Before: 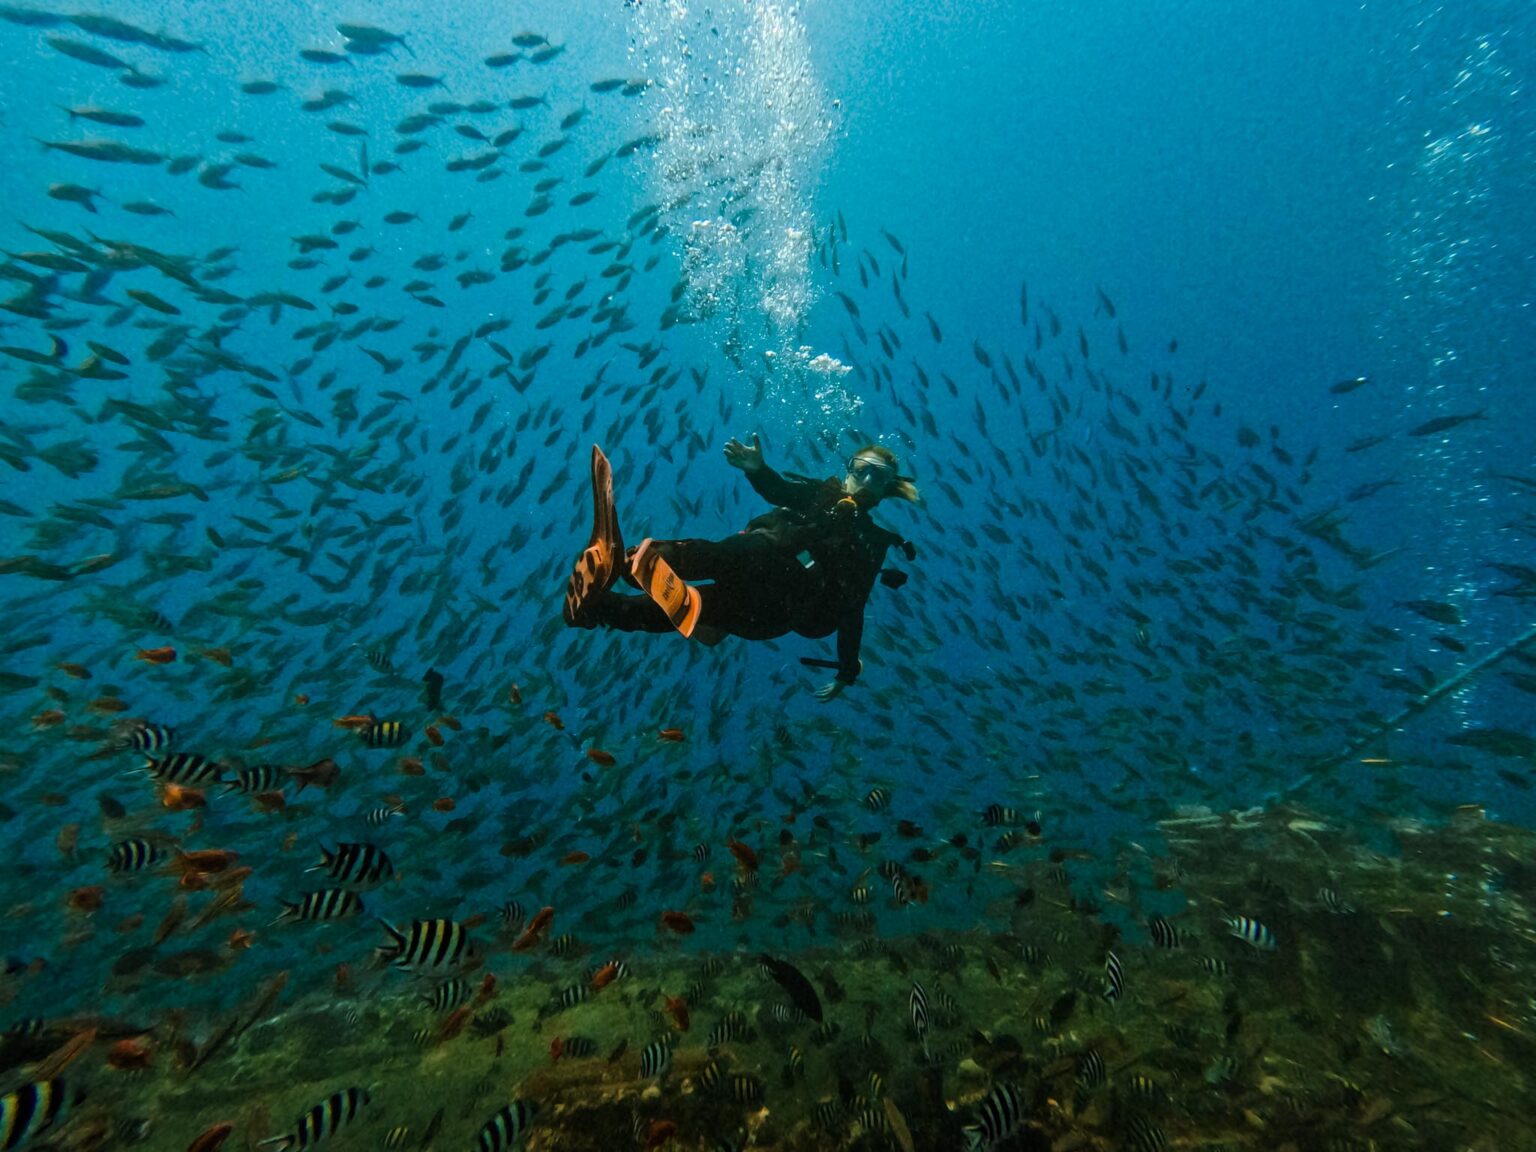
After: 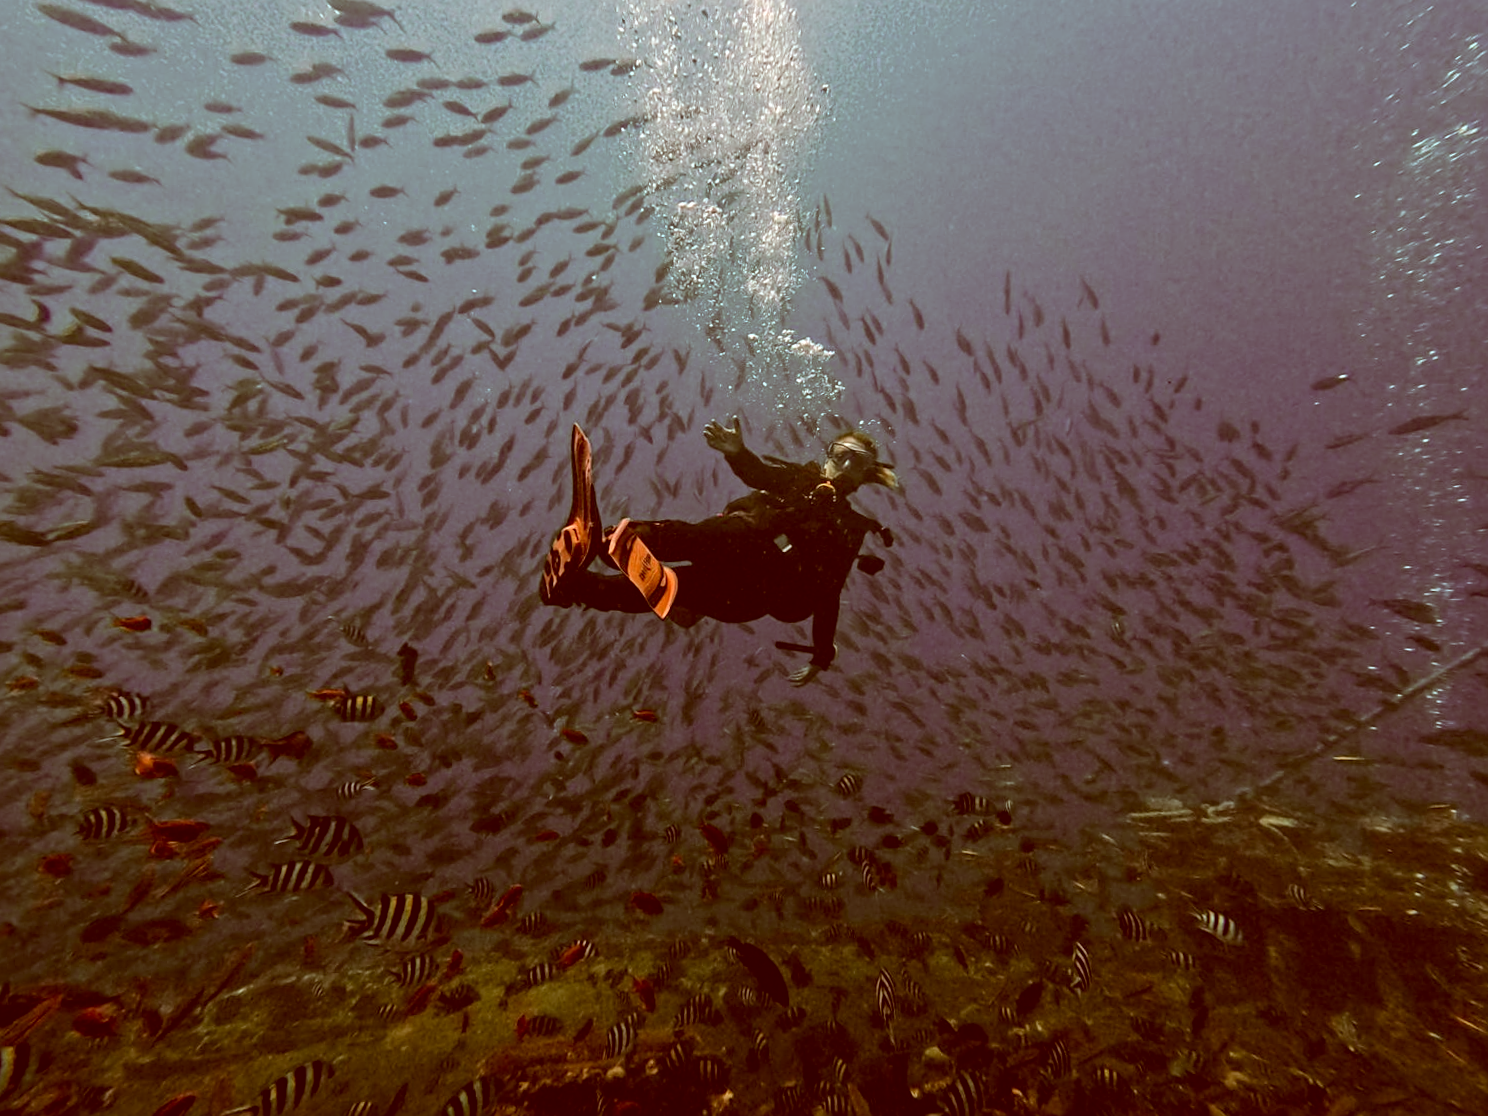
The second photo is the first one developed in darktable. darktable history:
crop and rotate: angle -1.39°
sharpen: on, module defaults
color correction: highlights a* 9.28, highlights b* 8.77, shadows a* 39.74, shadows b* 39.24, saturation 0.767
